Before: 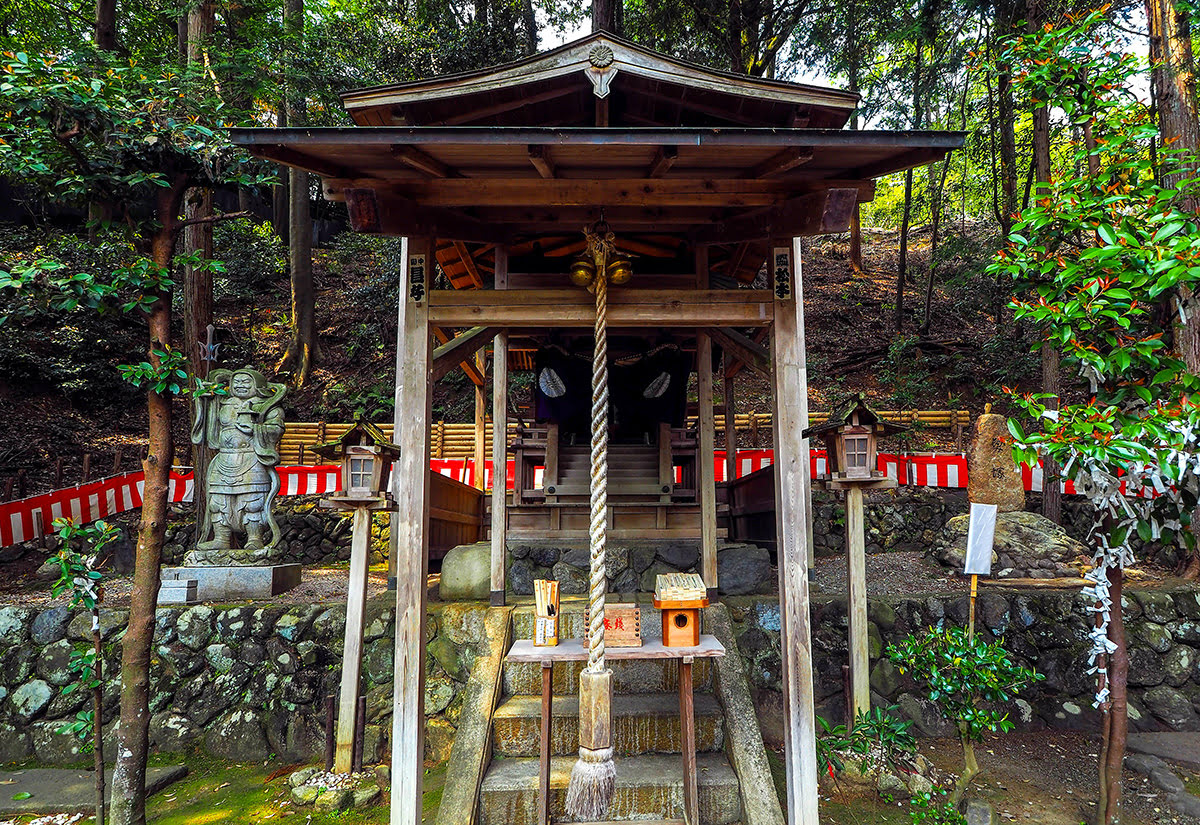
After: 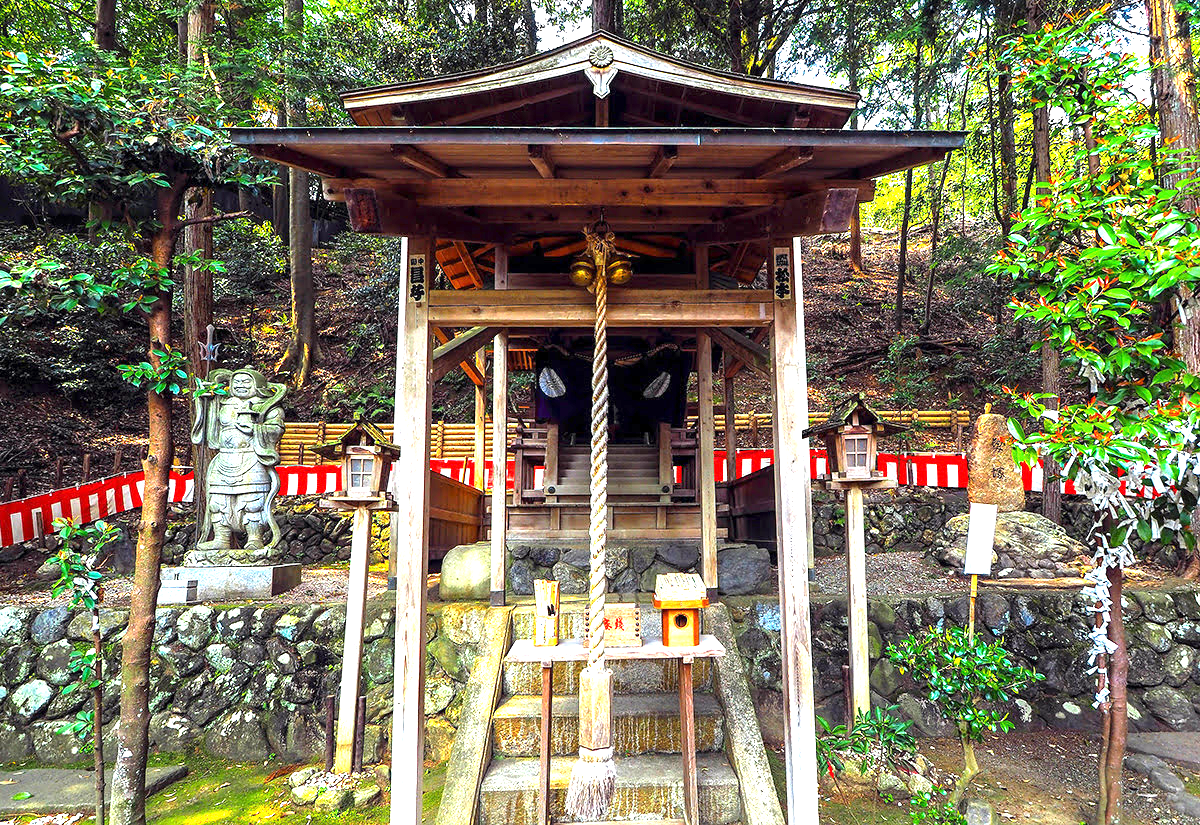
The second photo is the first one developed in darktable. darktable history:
exposure: exposure 1.494 EV, compensate highlight preservation false
